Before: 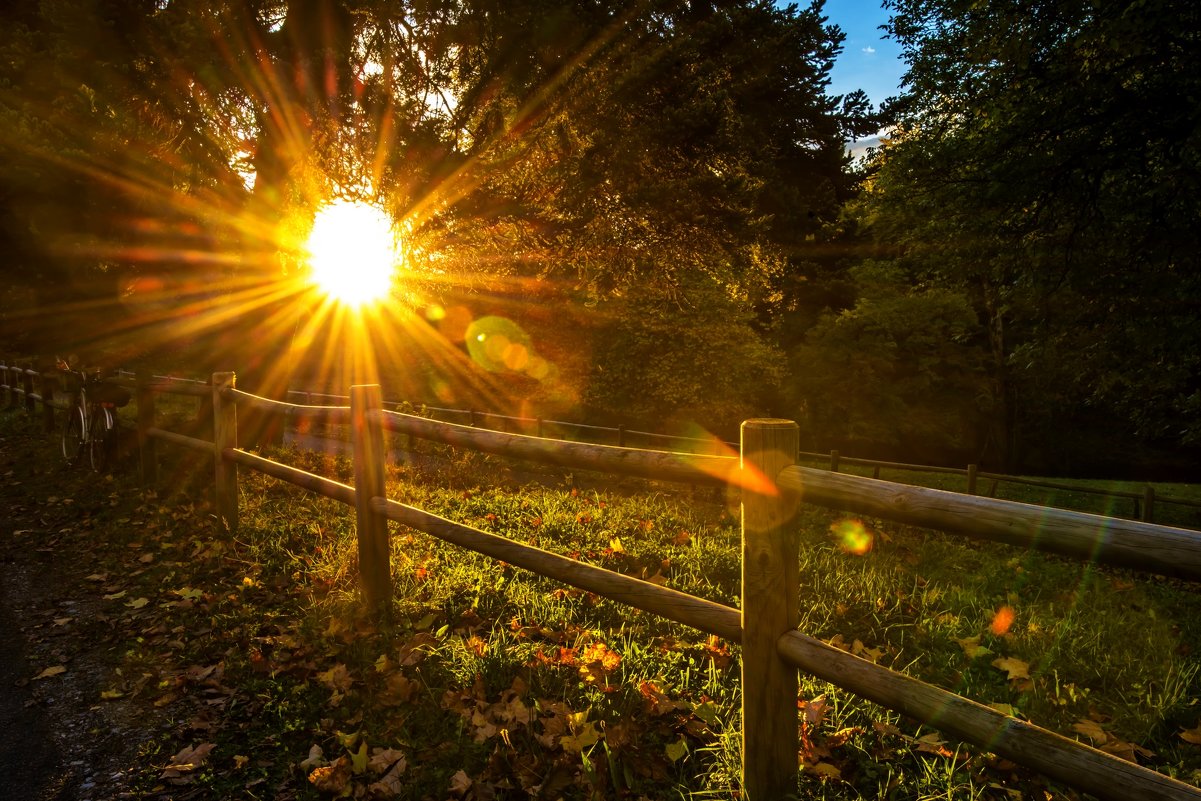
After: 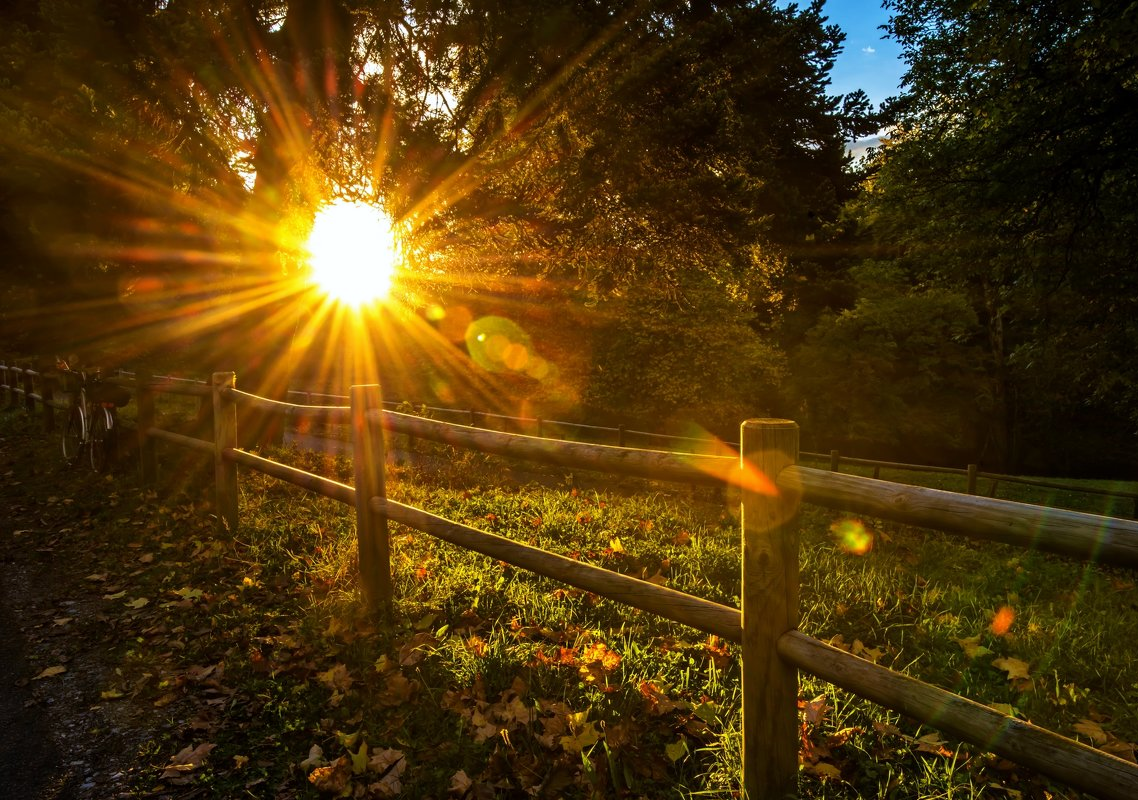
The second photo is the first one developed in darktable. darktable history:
white balance: red 0.988, blue 1.017
crop and rotate: right 5.167%
